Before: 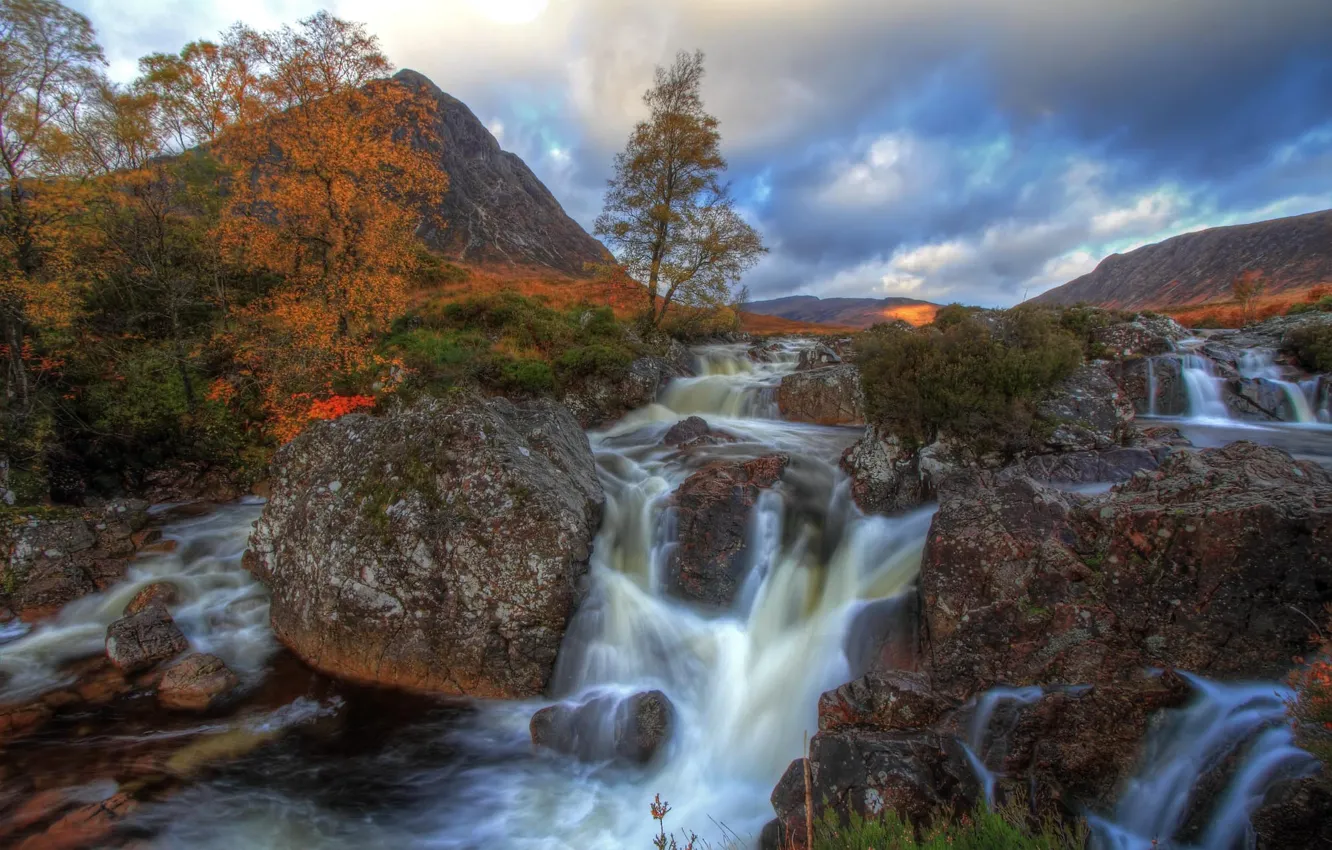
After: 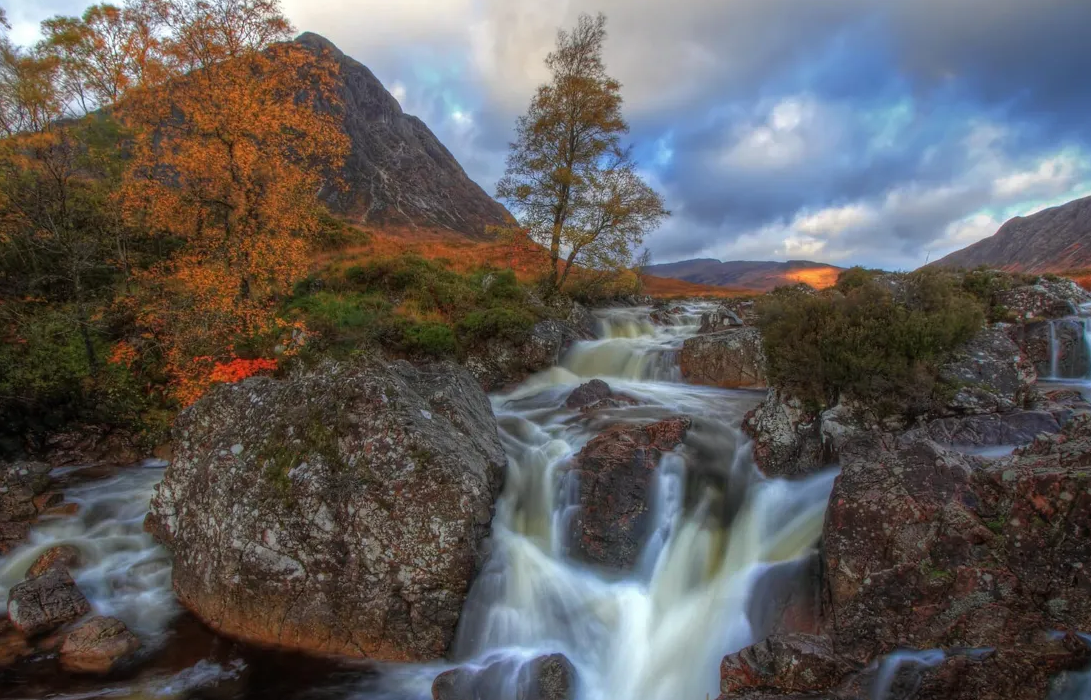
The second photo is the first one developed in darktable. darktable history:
crop and rotate: left 7.43%, top 4.434%, right 10.626%, bottom 13.144%
